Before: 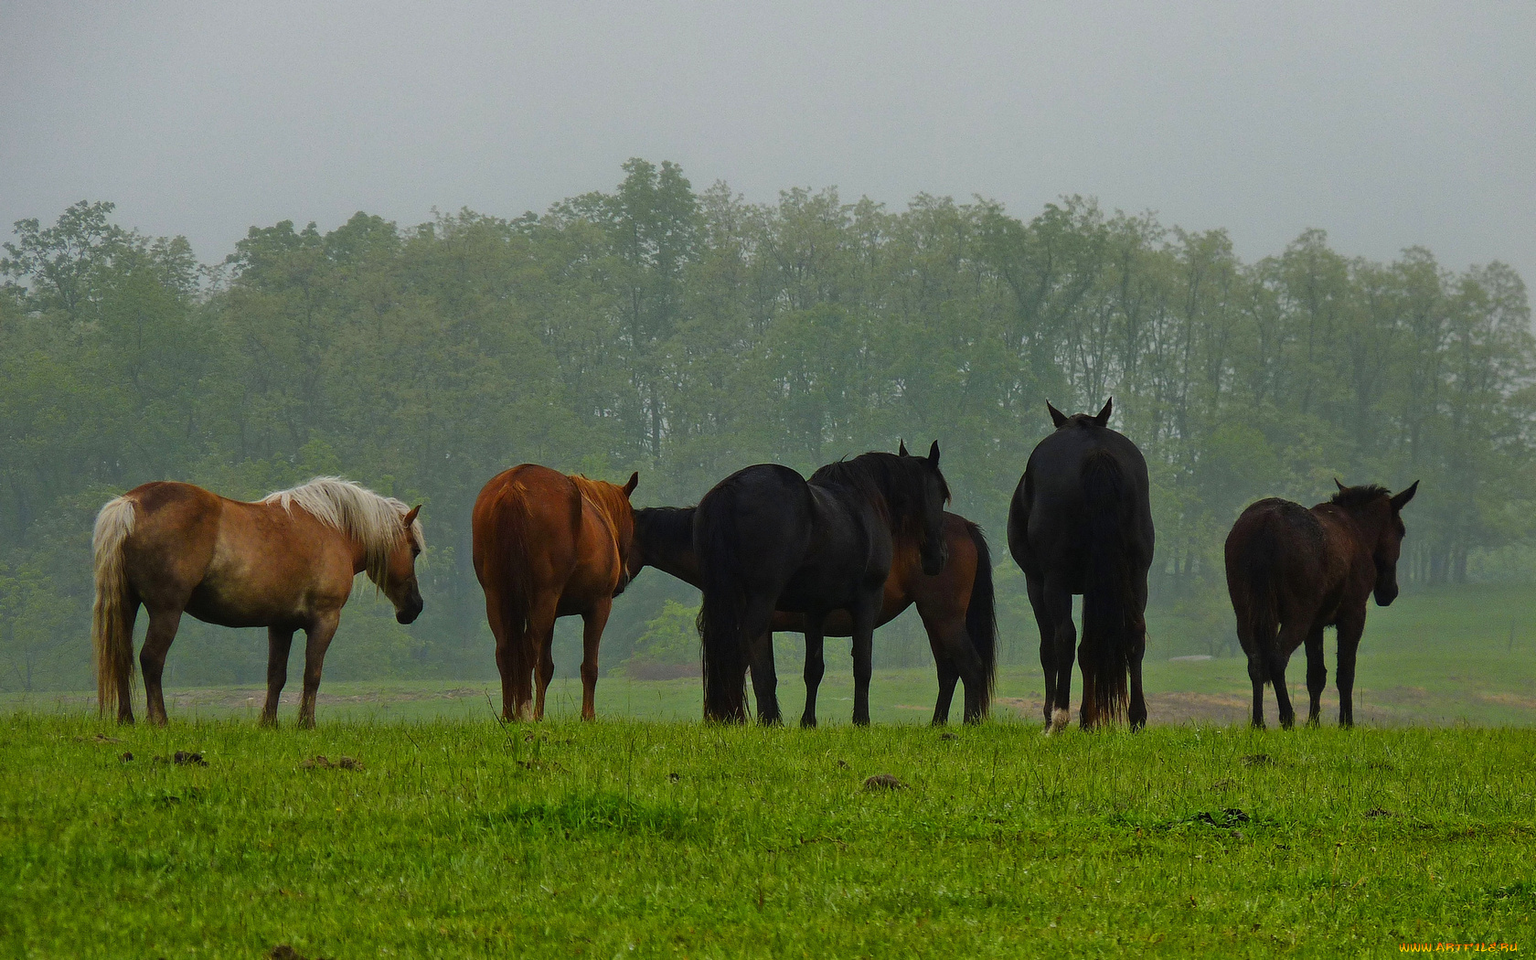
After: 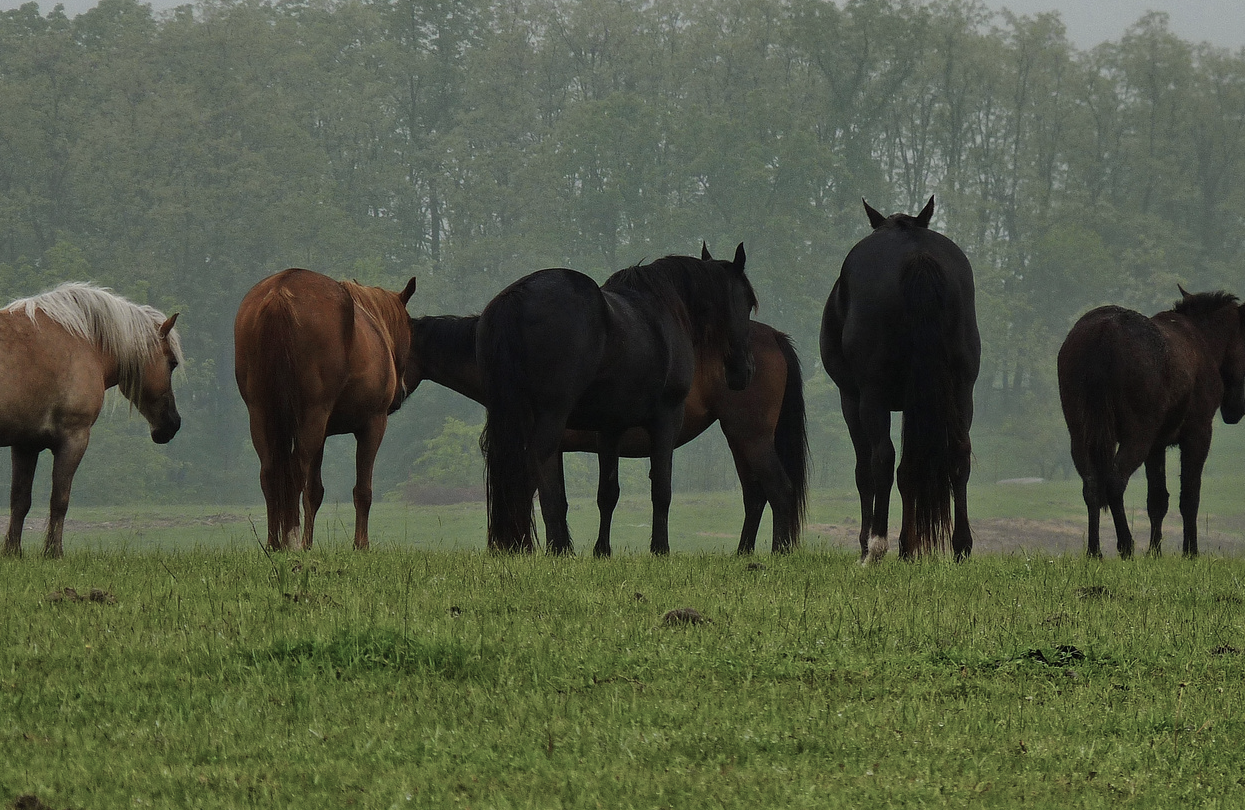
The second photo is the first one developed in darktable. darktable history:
color zones: curves: ch0 [(0, 0.559) (0.153, 0.551) (0.229, 0.5) (0.429, 0.5) (0.571, 0.5) (0.714, 0.5) (0.857, 0.5) (1, 0.559)]; ch1 [(0, 0.417) (0.112, 0.336) (0.213, 0.26) (0.429, 0.34) (0.571, 0.35) (0.683, 0.331) (0.857, 0.344) (1, 0.417)]
crop: left 16.832%, top 22.836%, right 9.034%
